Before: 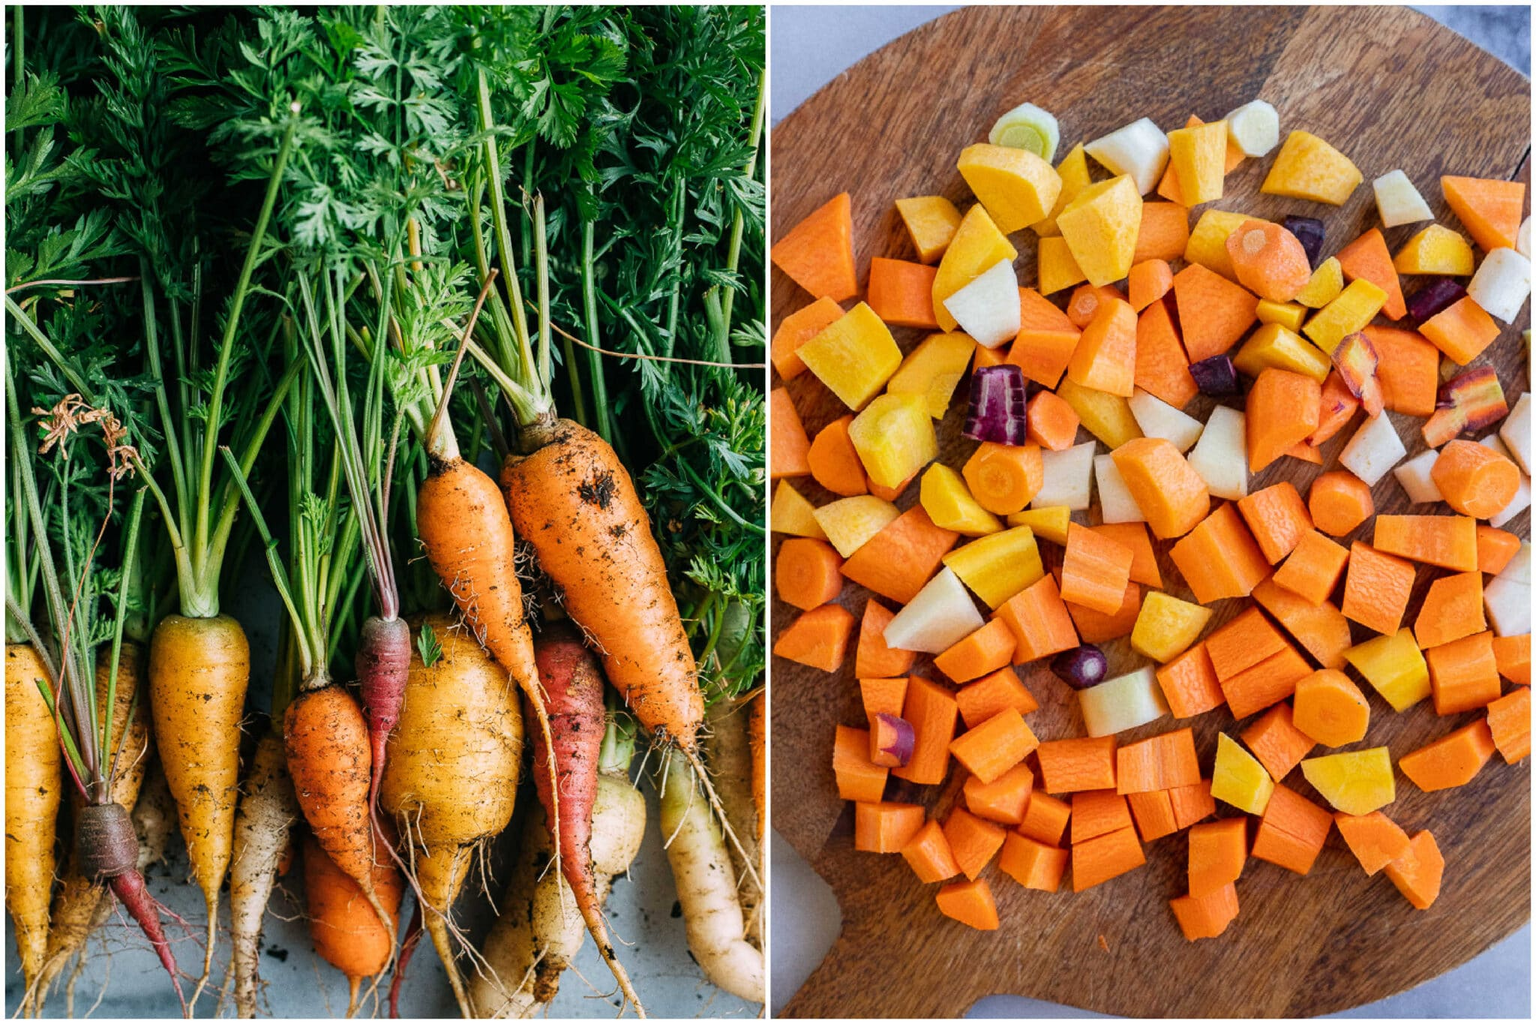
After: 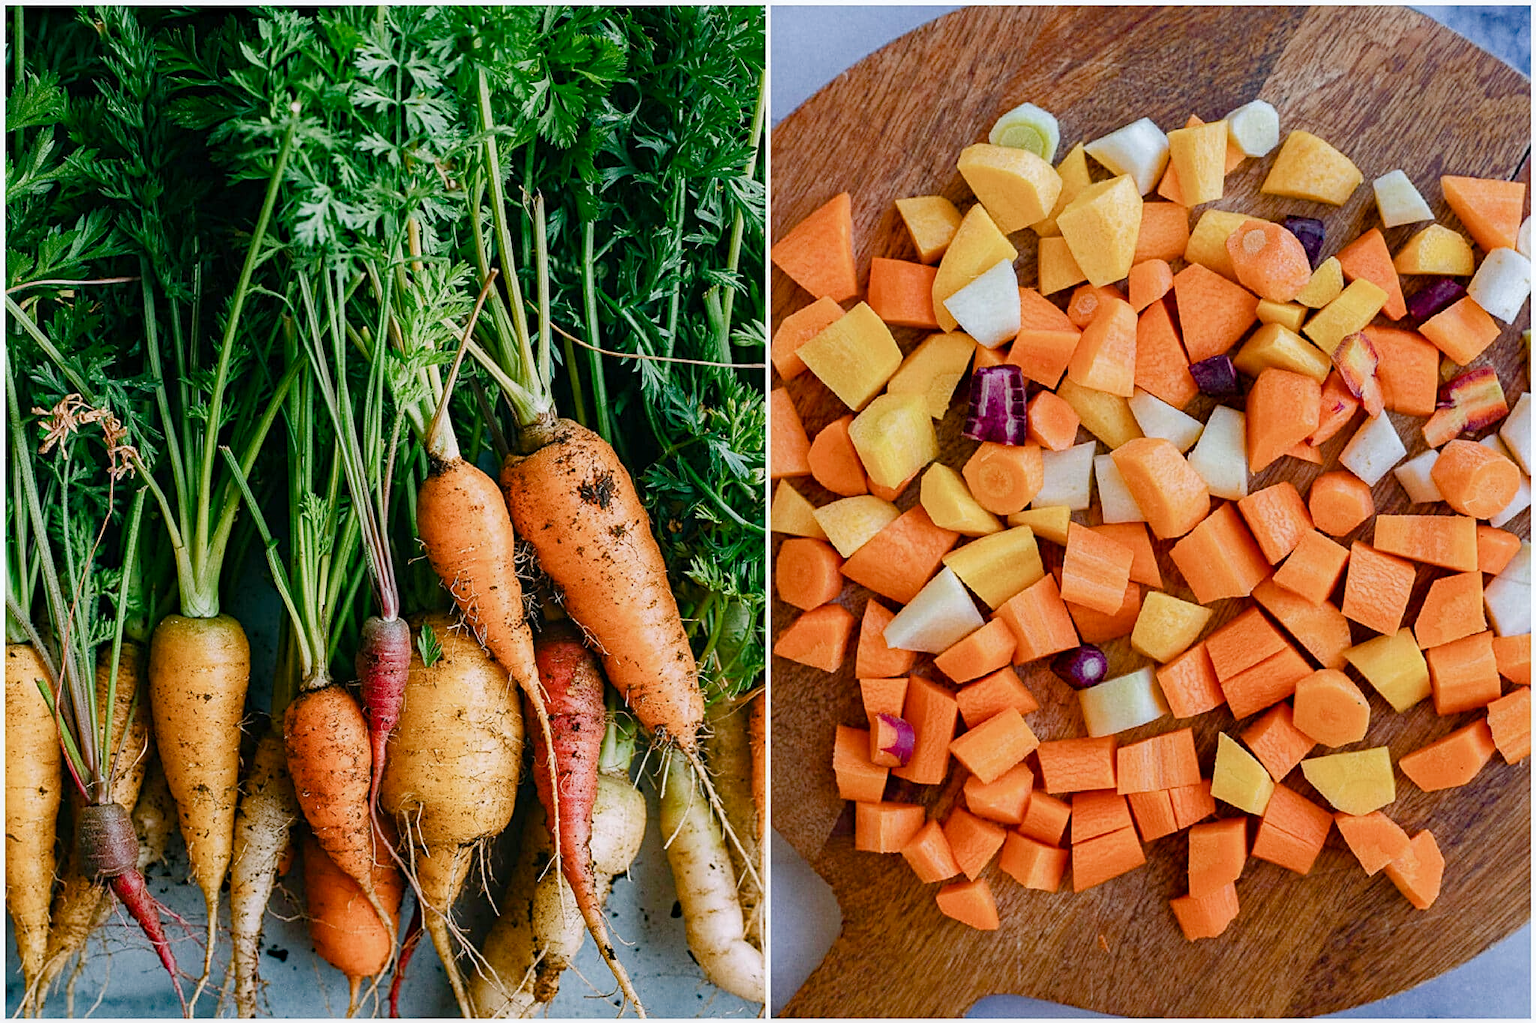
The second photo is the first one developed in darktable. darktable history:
sharpen: on, module defaults
haze removal: strength 0.29, distance 0.25, compatibility mode true, adaptive false
color balance rgb: shadows lift › chroma 1%, shadows lift › hue 113°, highlights gain › chroma 0.2%, highlights gain › hue 333°, perceptual saturation grading › global saturation 20%, perceptual saturation grading › highlights -50%, perceptual saturation grading › shadows 25%, contrast -10%
